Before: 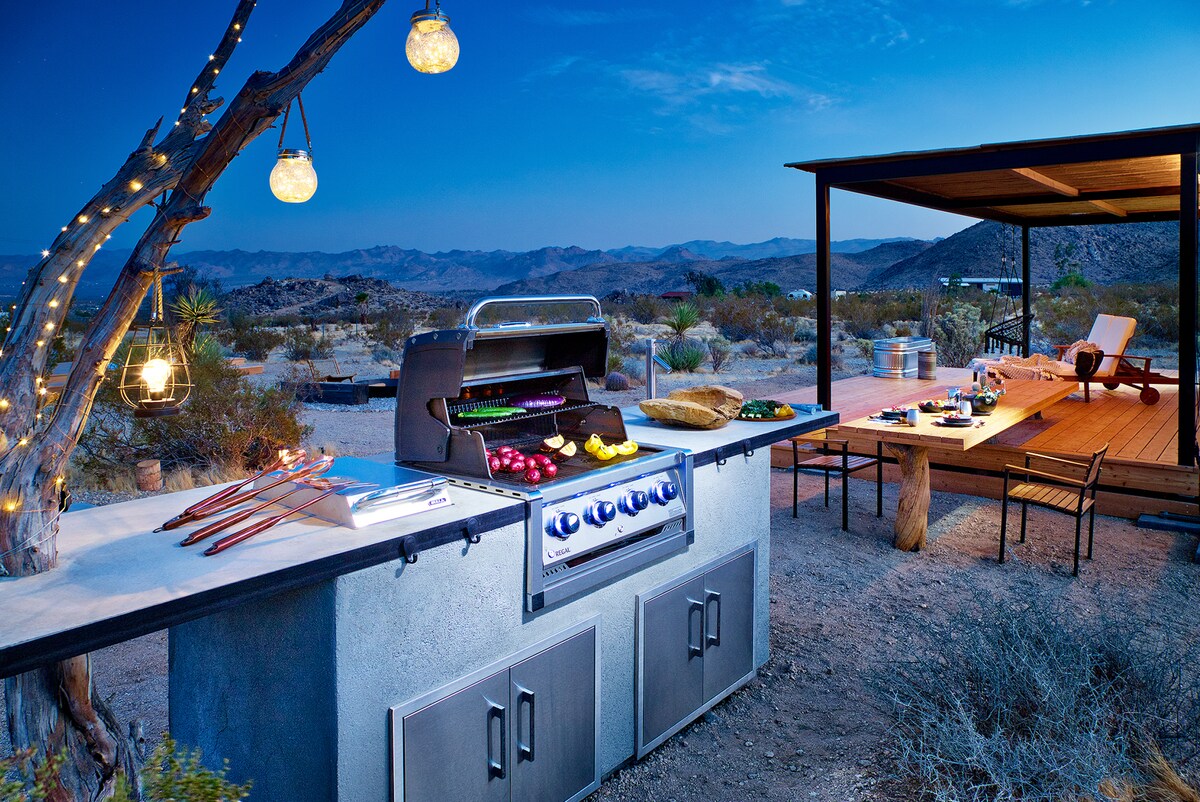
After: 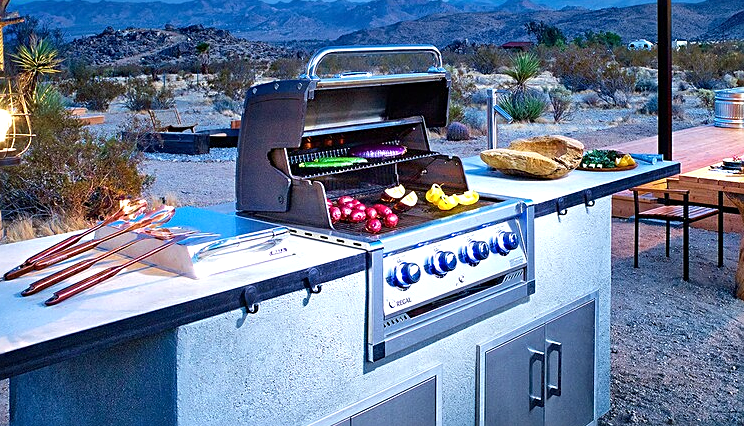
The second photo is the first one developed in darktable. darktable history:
crop: left 13.312%, top 31.28%, right 24.627%, bottom 15.582%
sharpen: on, module defaults
exposure: black level correction 0, exposure 0.5 EV, compensate highlight preservation false
